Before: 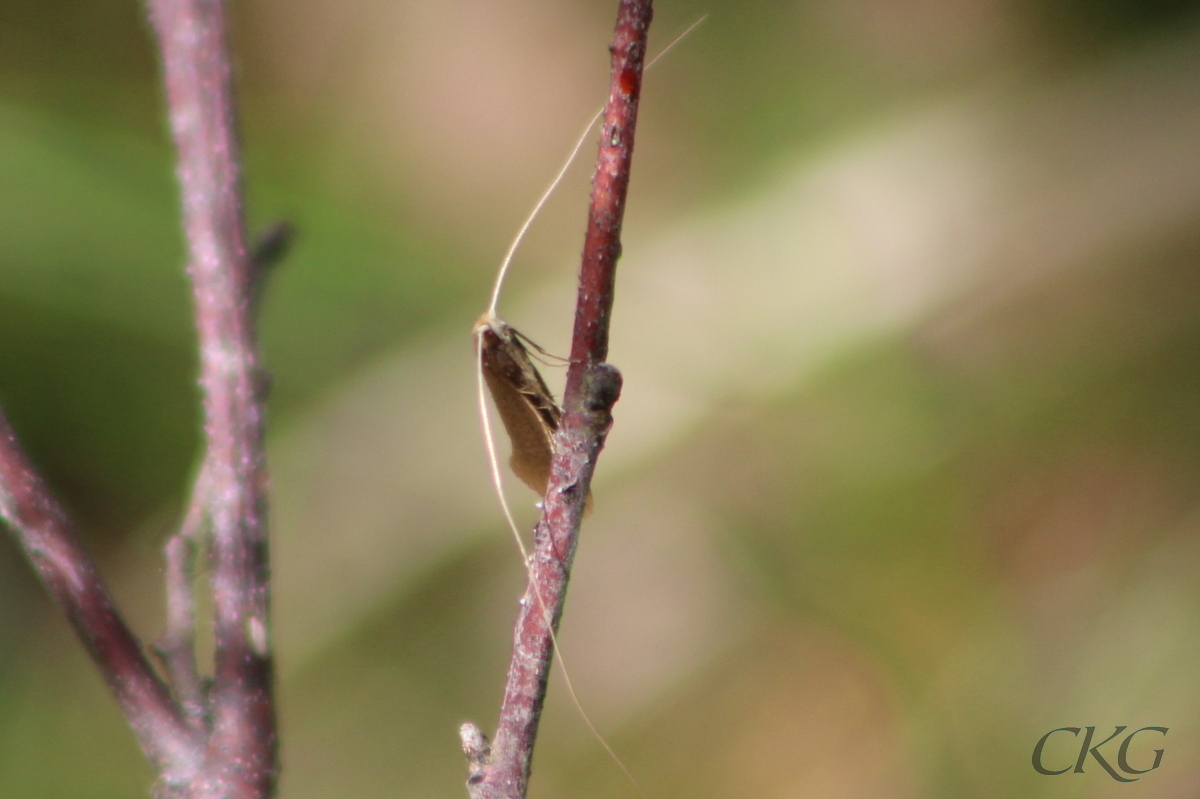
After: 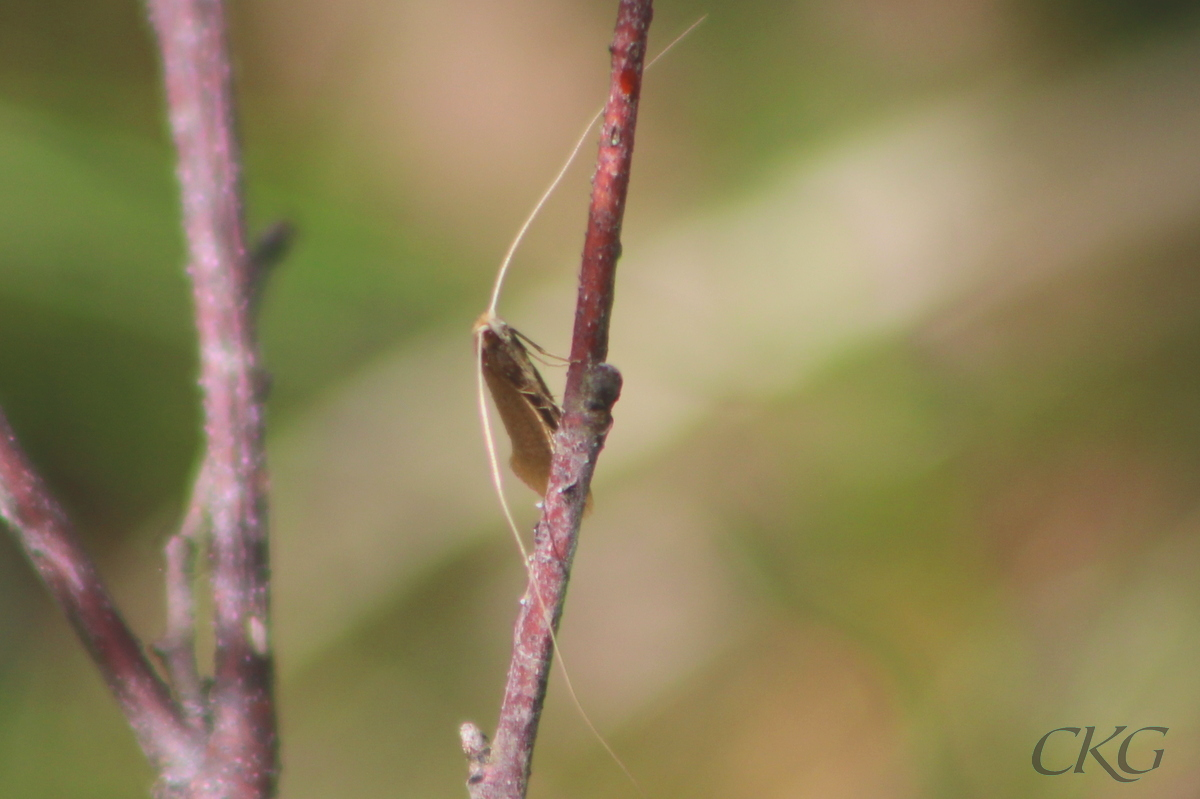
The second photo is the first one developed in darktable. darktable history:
tone equalizer: -8 EV -0.417 EV, -7 EV -0.389 EV, -6 EV -0.333 EV, -5 EV -0.222 EV, -3 EV 0.222 EV, -2 EV 0.333 EV, -1 EV 0.389 EV, +0 EV 0.417 EV, edges refinement/feathering 500, mask exposure compensation -1.57 EV, preserve details no
contrast brightness saturation: contrast -0.28
